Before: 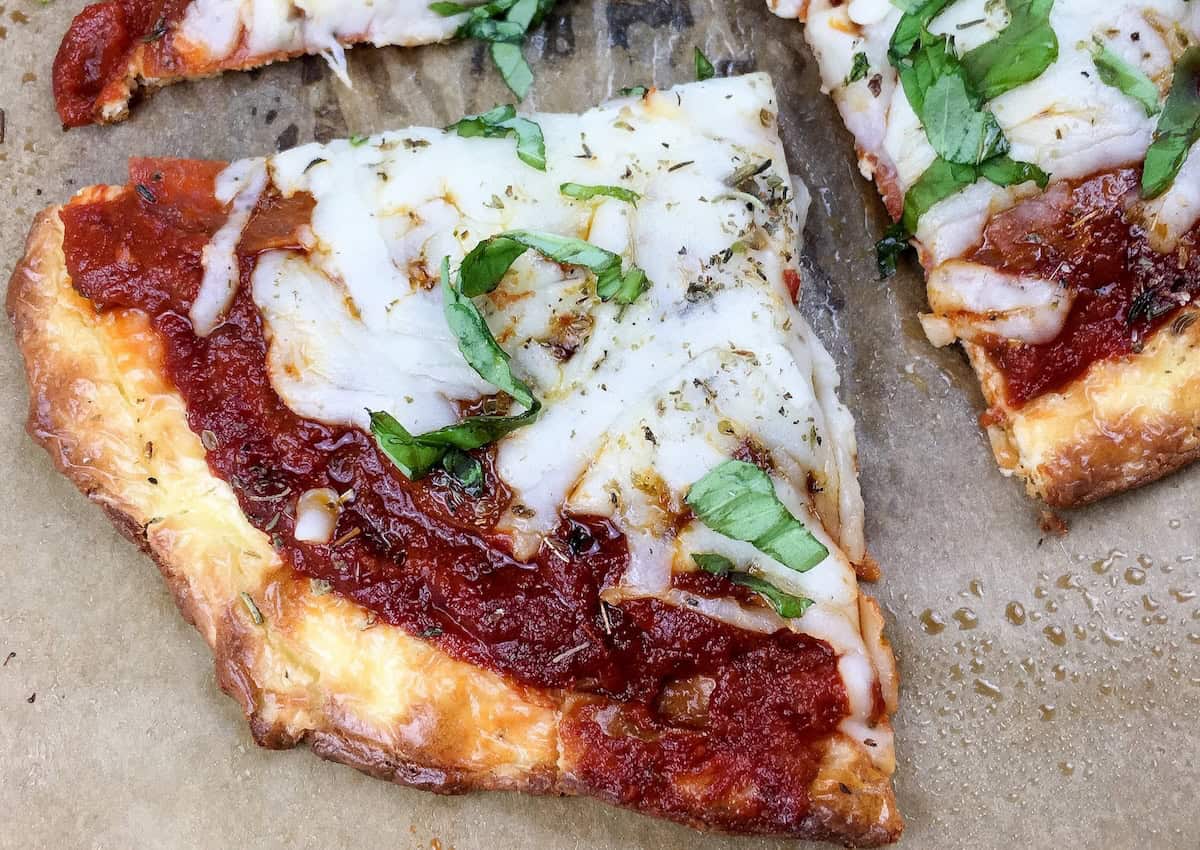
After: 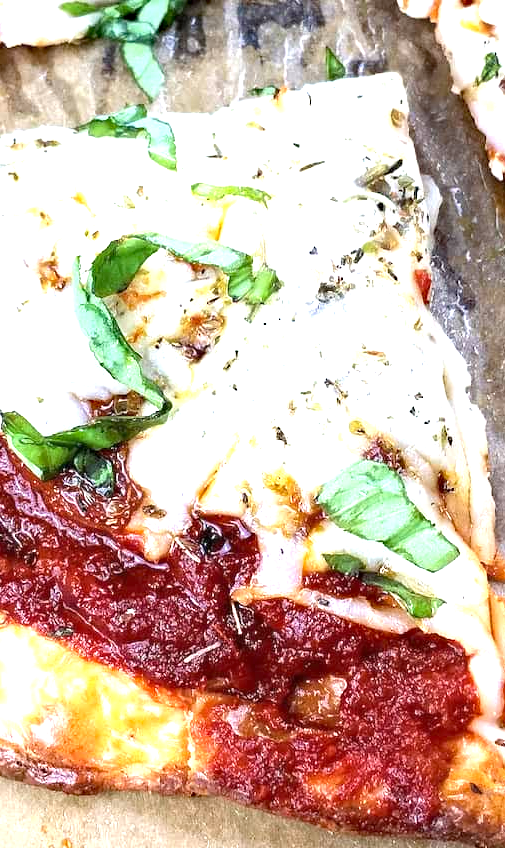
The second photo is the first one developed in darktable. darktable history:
crop: left 30.823%, right 26.955%
exposure: black level correction 0, exposure 1.278 EV, compensate exposure bias true, compensate highlight preservation false
haze removal: compatibility mode true, adaptive false
